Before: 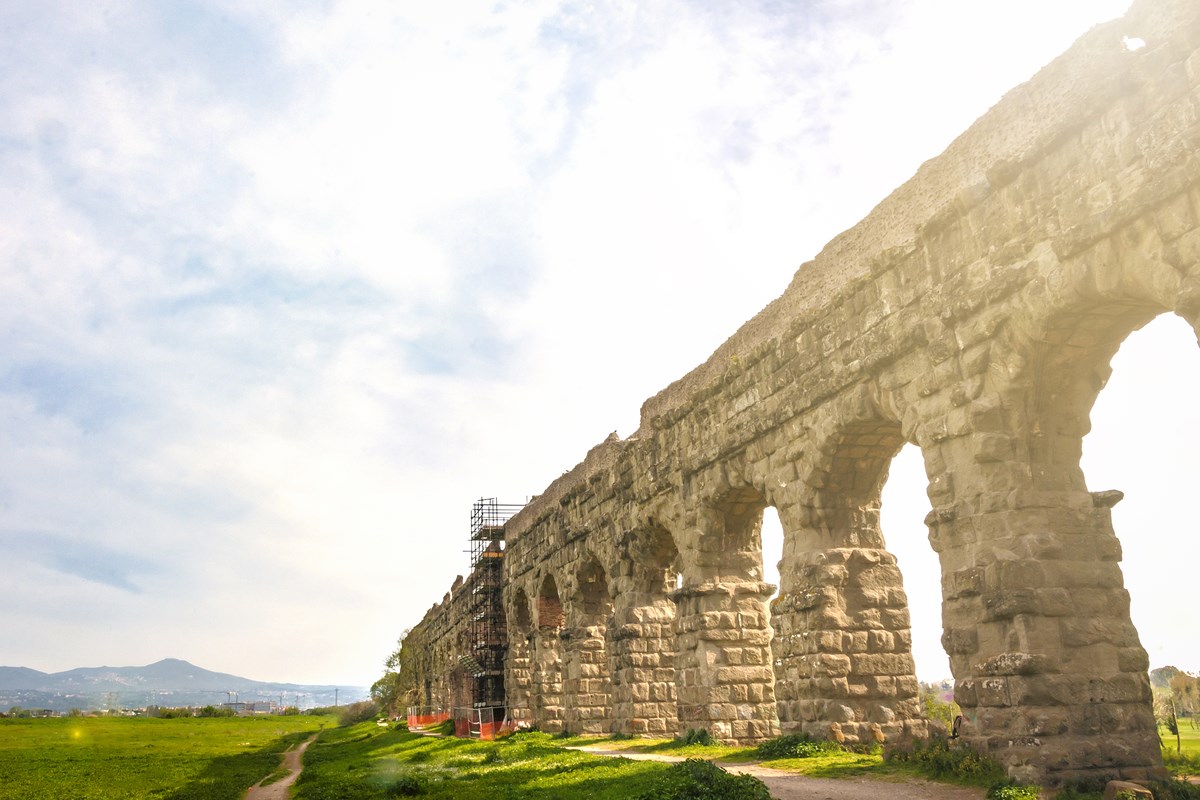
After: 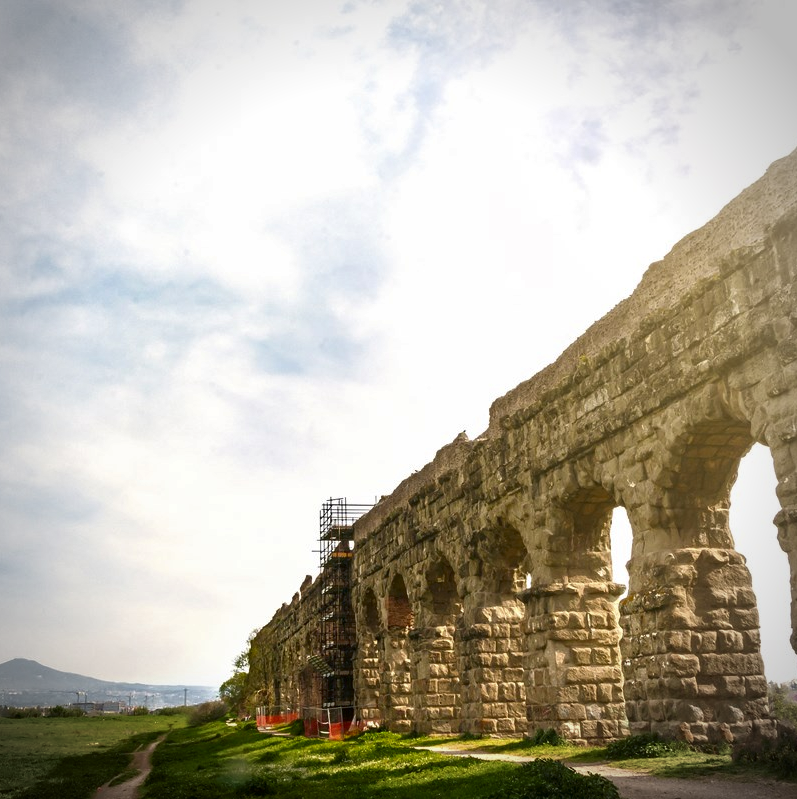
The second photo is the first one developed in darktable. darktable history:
crop and rotate: left 12.631%, right 20.948%
contrast brightness saturation: brightness -0.219, saturation 0.081
vignetting: on, module defaults
